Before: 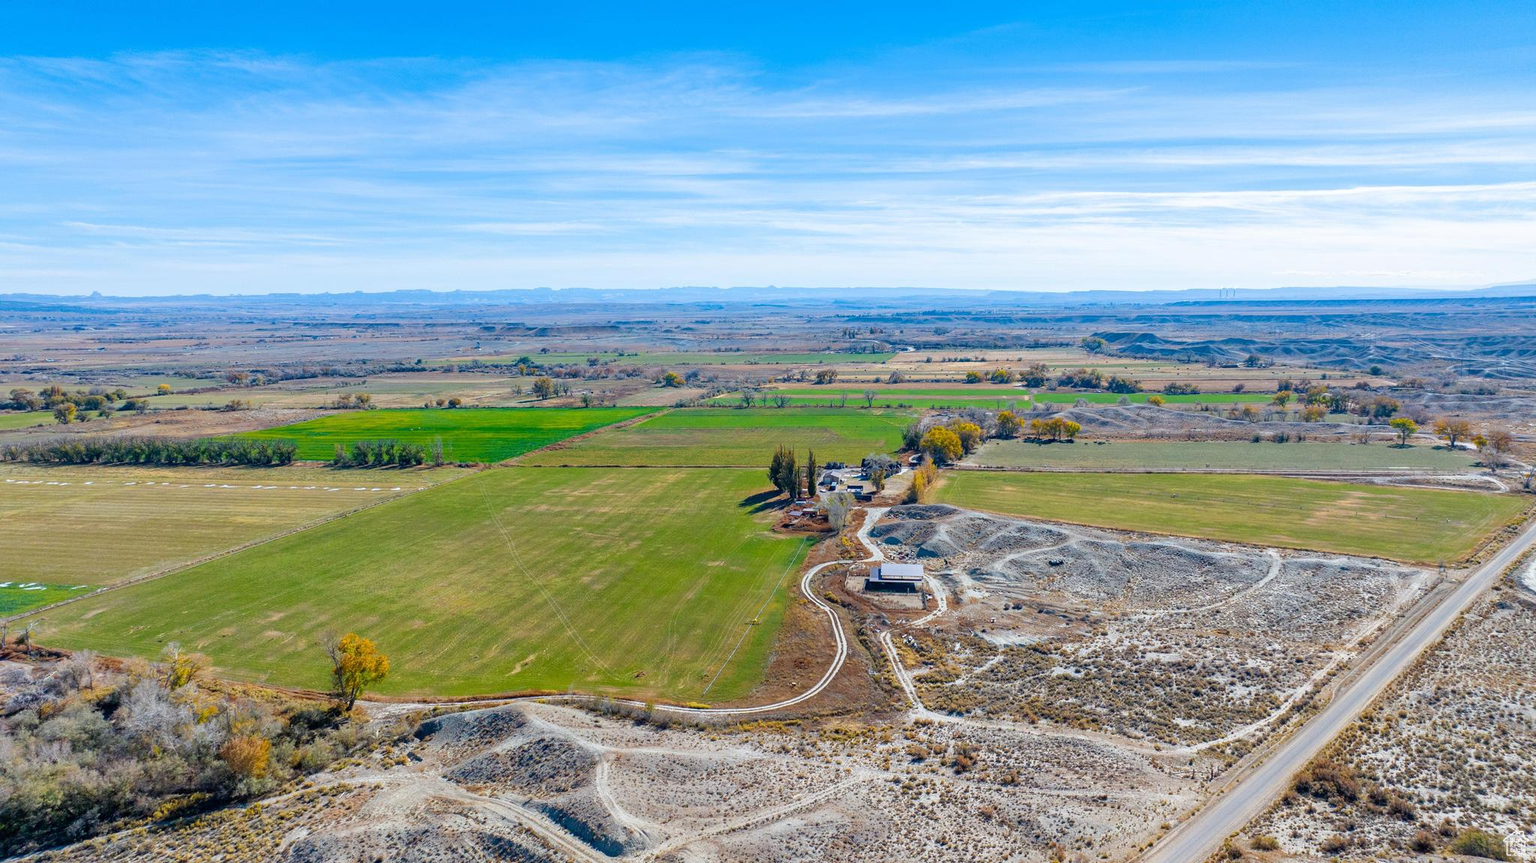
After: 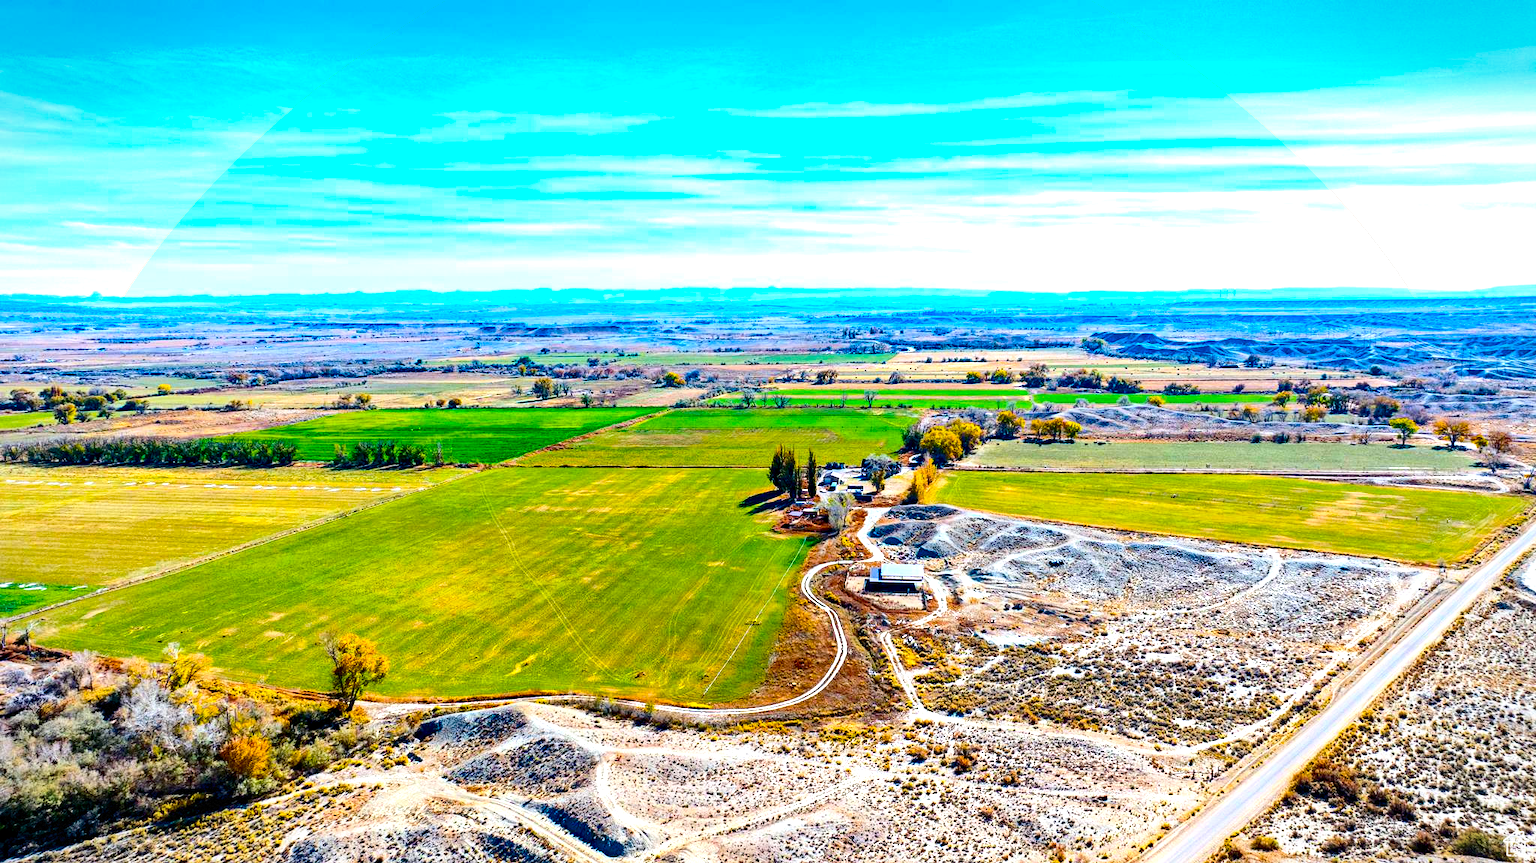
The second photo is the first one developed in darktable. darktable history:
contrast brightness saturation: contrast 0.24, brightness -0.24, saturation 0.14
exposure: black level correction 0.01, exposure 1 EV, compensate highlight preservation false
vignetting: fall-off start 91%, fall-off radius 39.39%, brightness -0.182, saturation -0.3, width/height ratio 1.219, shape 1.3, dithering 8-bit output, unbound false
haze removal: on, module defaults
color balance rgb: linear chroma grading › global chroma 15%, perceptual saturation grading › global saturation 30%
